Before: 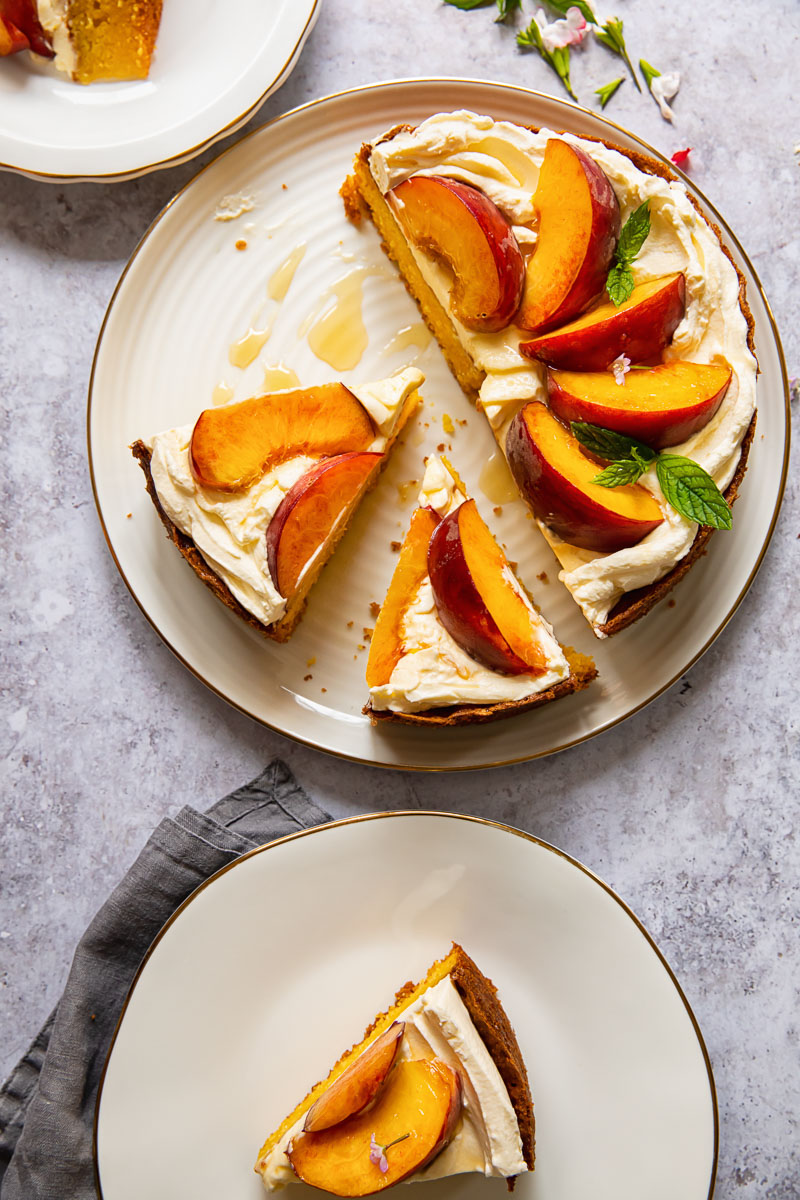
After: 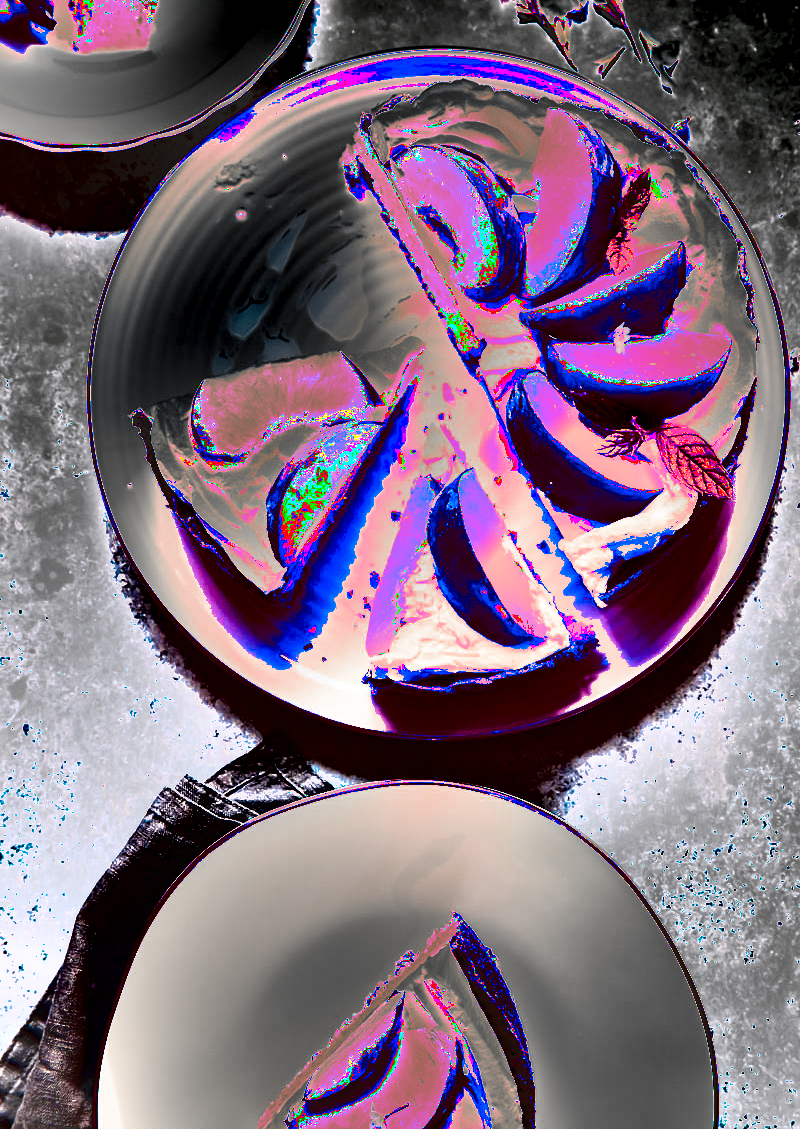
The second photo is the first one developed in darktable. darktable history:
exposure: exposure 2.013 EV, compensate exposure bias true, compensate highlight preservation false
crop and rotate: top 2.654%, bottom 3.196%
color zones: curves: ch0 [(0.826, 0.353)]; ch1 [(0.242, 0.647) (0.889, 0.342)]; ch2 [(0.246, 0.089) (0.969, 0.068)]
shadows and highlights: radius 106.07, shadows 41.17, highlights -71.7, low approximation 0.01, soften with gaussian
haze removal: compatibility mode true, adaptive false
